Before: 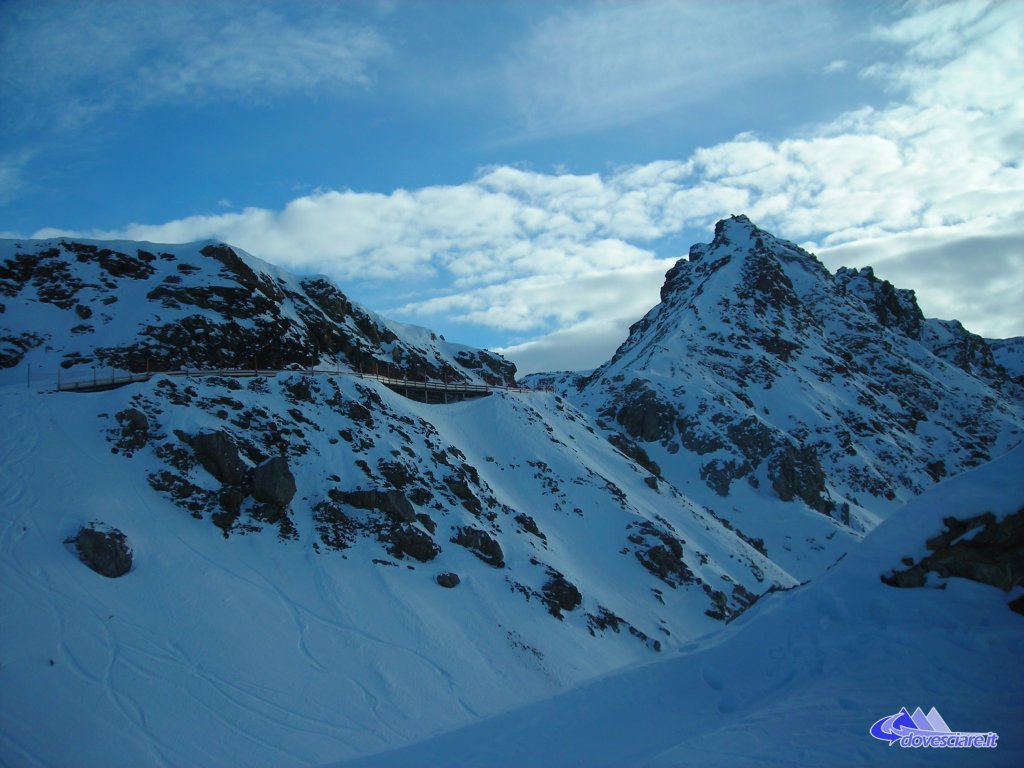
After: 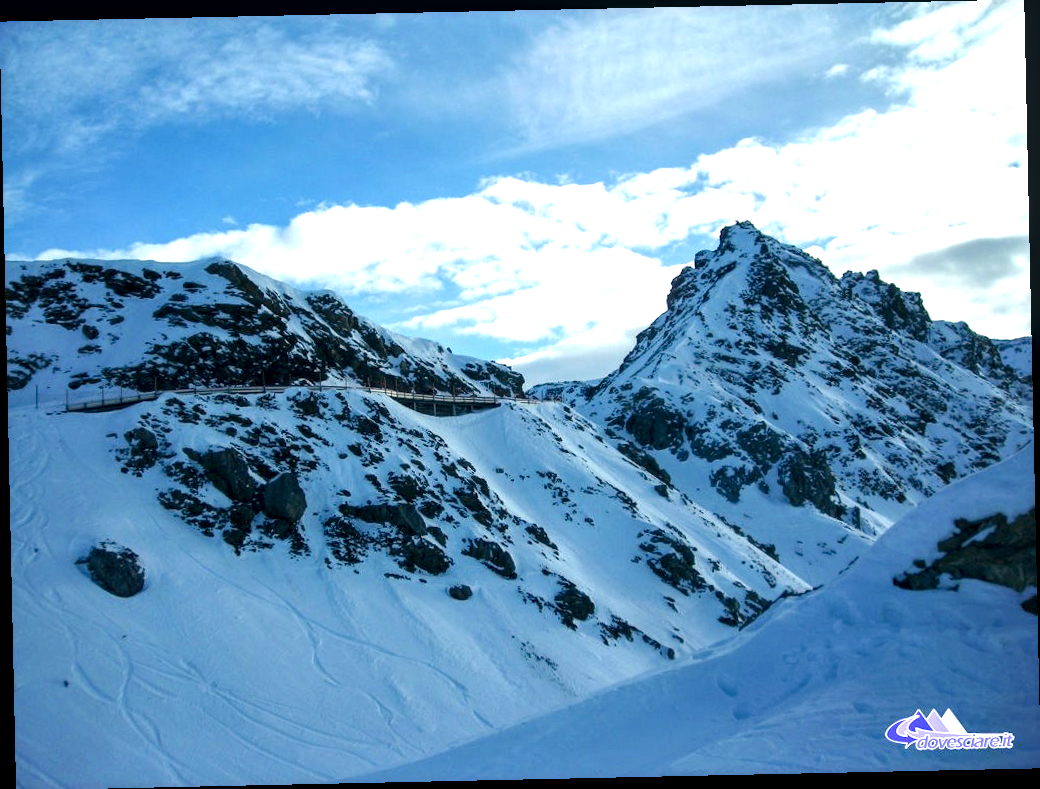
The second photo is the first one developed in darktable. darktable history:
local contrast: highlights 60%, shadows 60%, detail 160%
exposure: black level correction 0, exposure 0.95 EV, compensate exposure bias true, compensate highlight preservation false
rotate and perspective: rotation -1.24°, automatic cropping off
color correction: highlights a* 5.38, highlights b* 5.3, shadows a* -4.26, shadows b* -5.11
